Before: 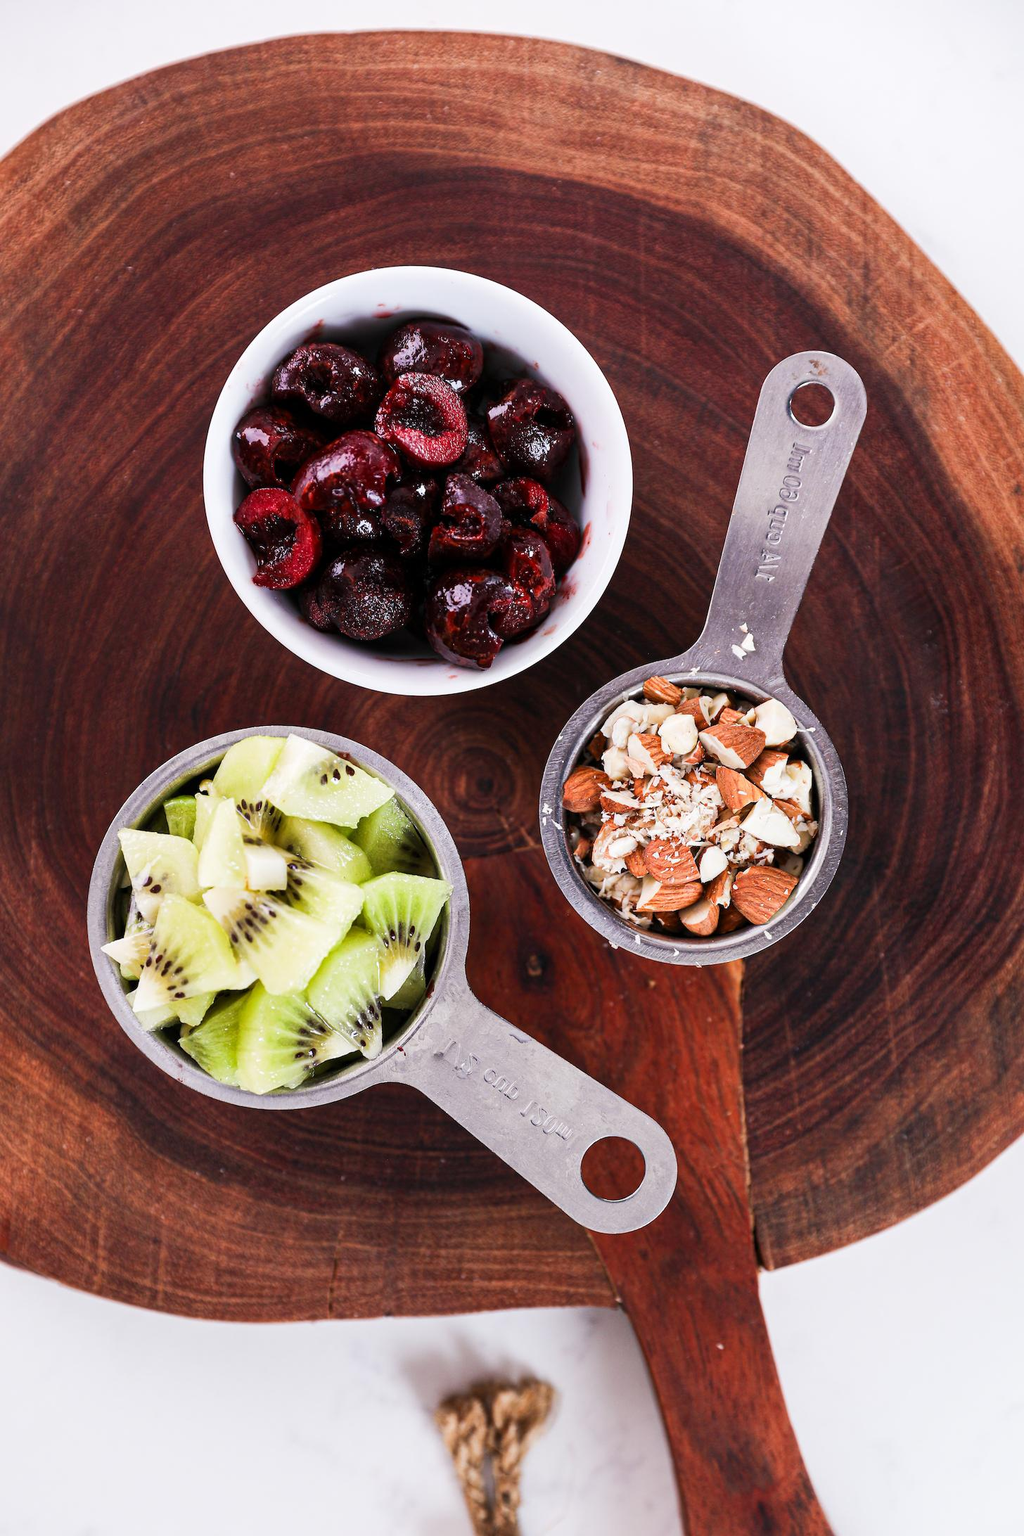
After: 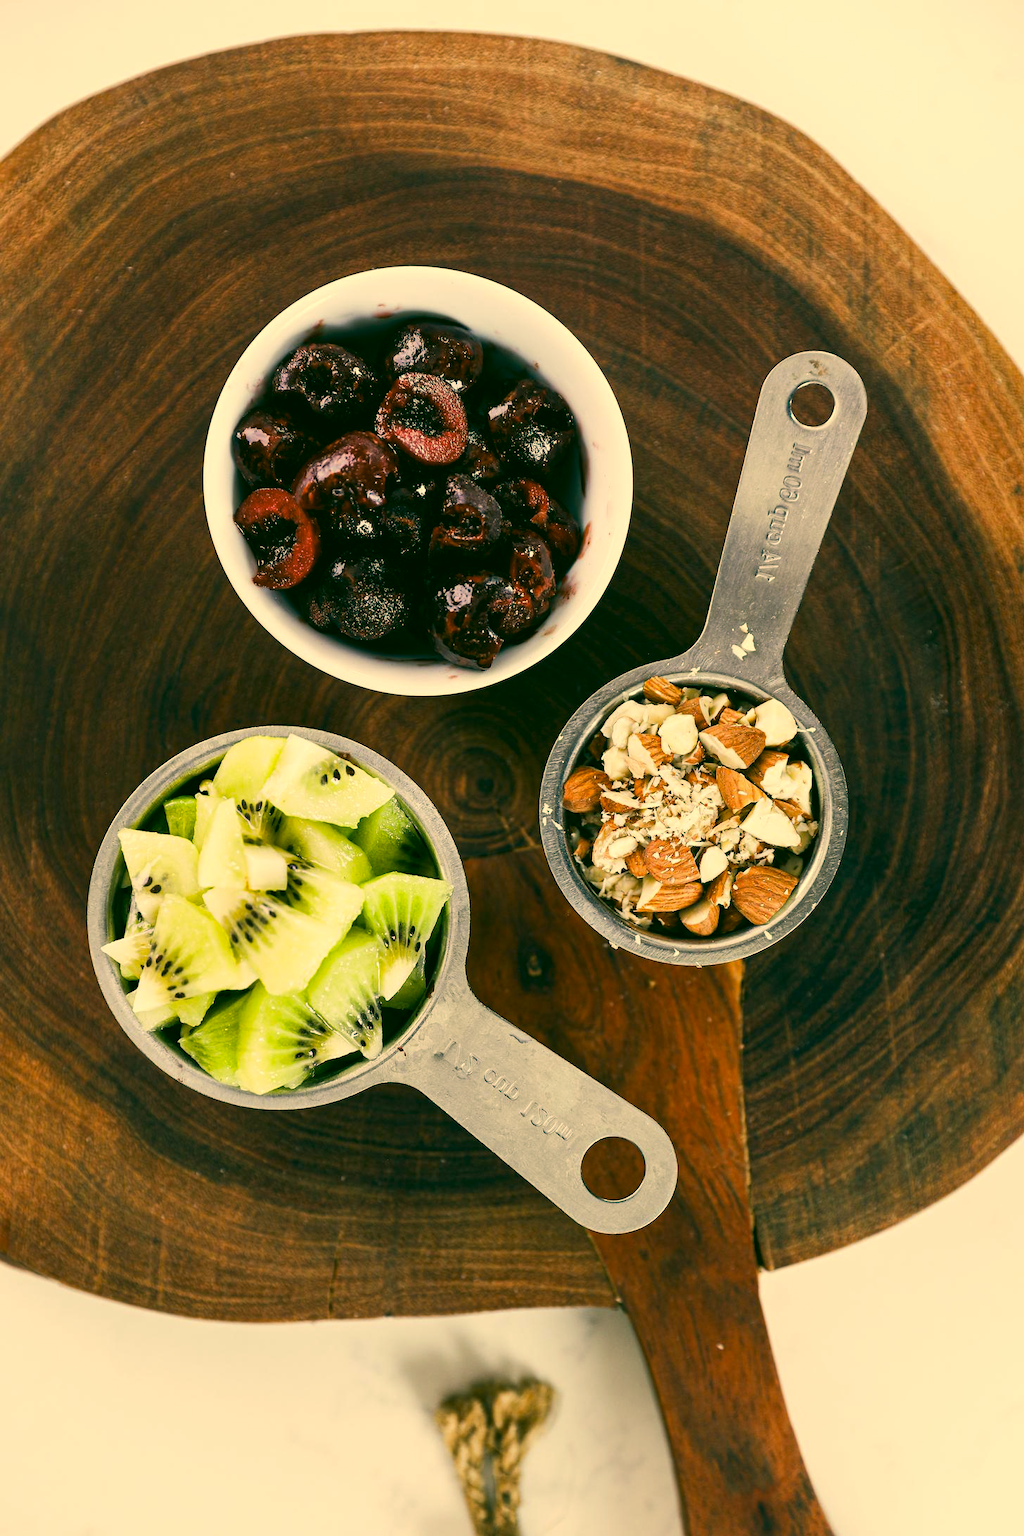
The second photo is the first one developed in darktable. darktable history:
tone equalizer: on, module defaults
color correction: highlights a* 5.62, highlights b* 33.57, shadows a* -25.86, shadows b* 4.02
